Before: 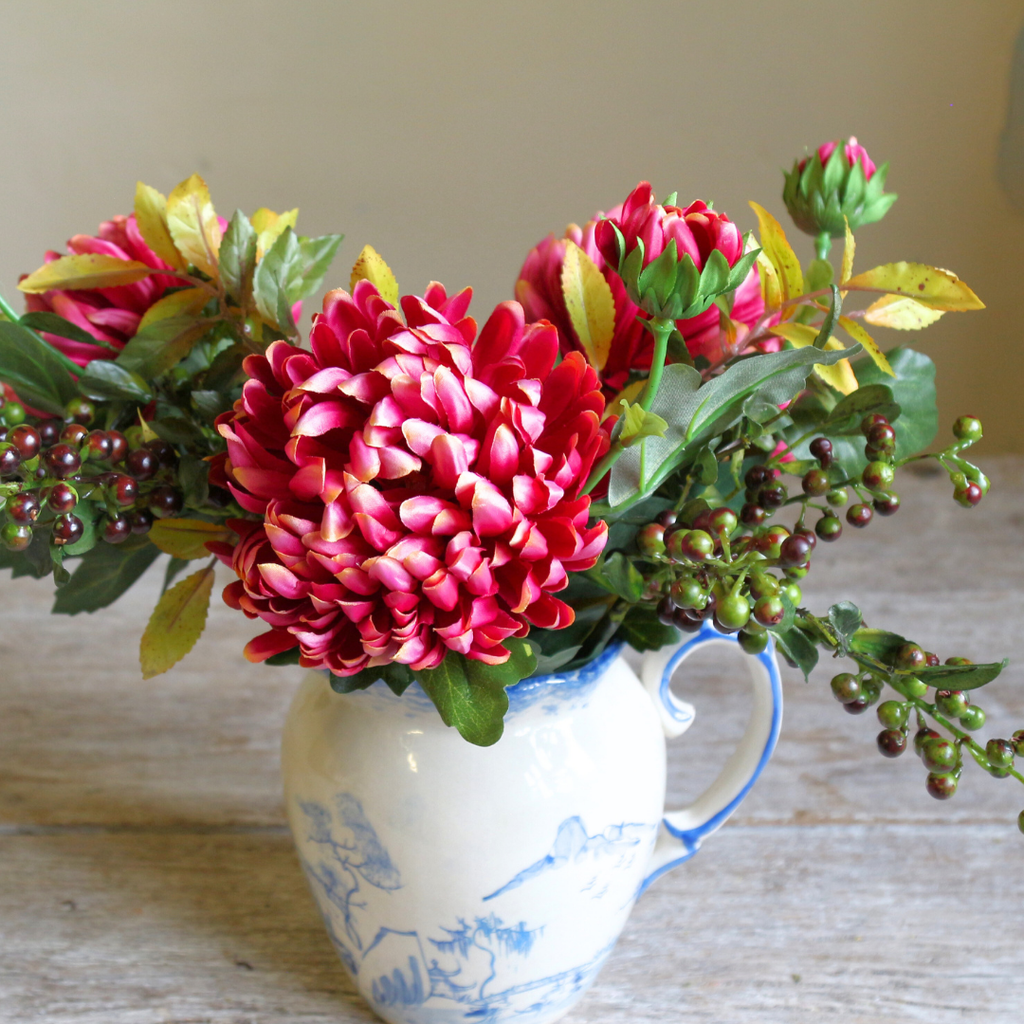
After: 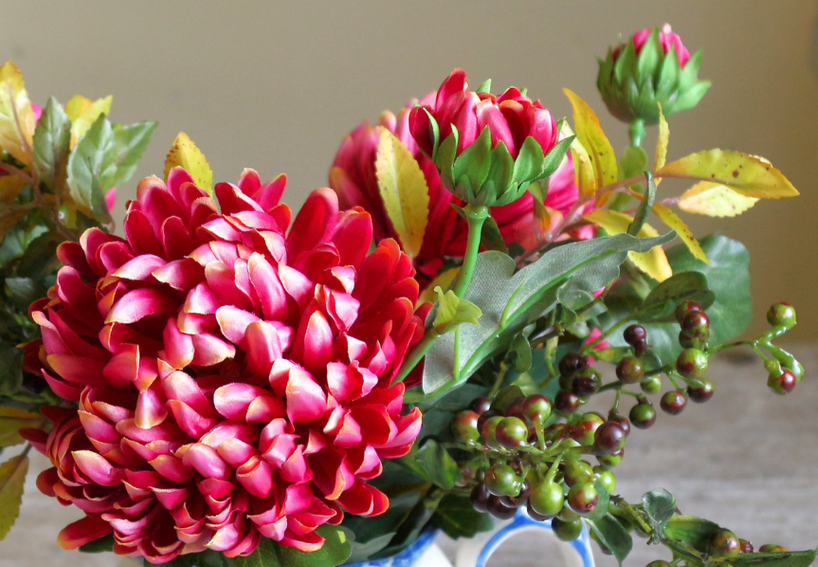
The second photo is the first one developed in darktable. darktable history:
crop: left 18.259%, top 11.082%, right 1.856%, bottom 33.449%
